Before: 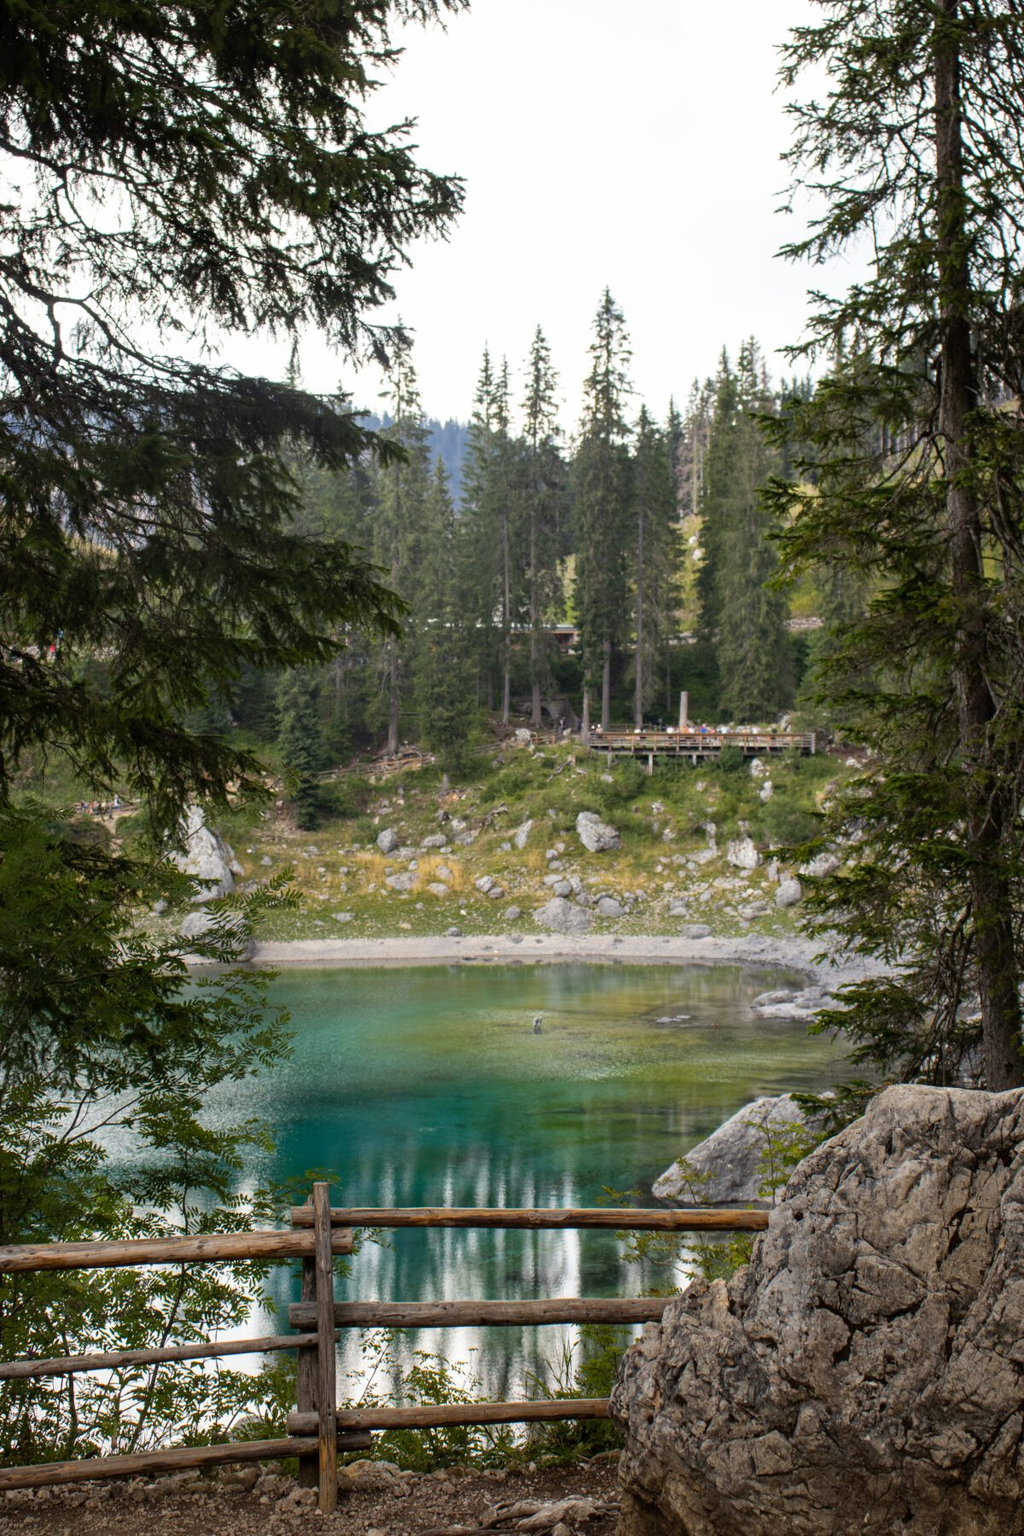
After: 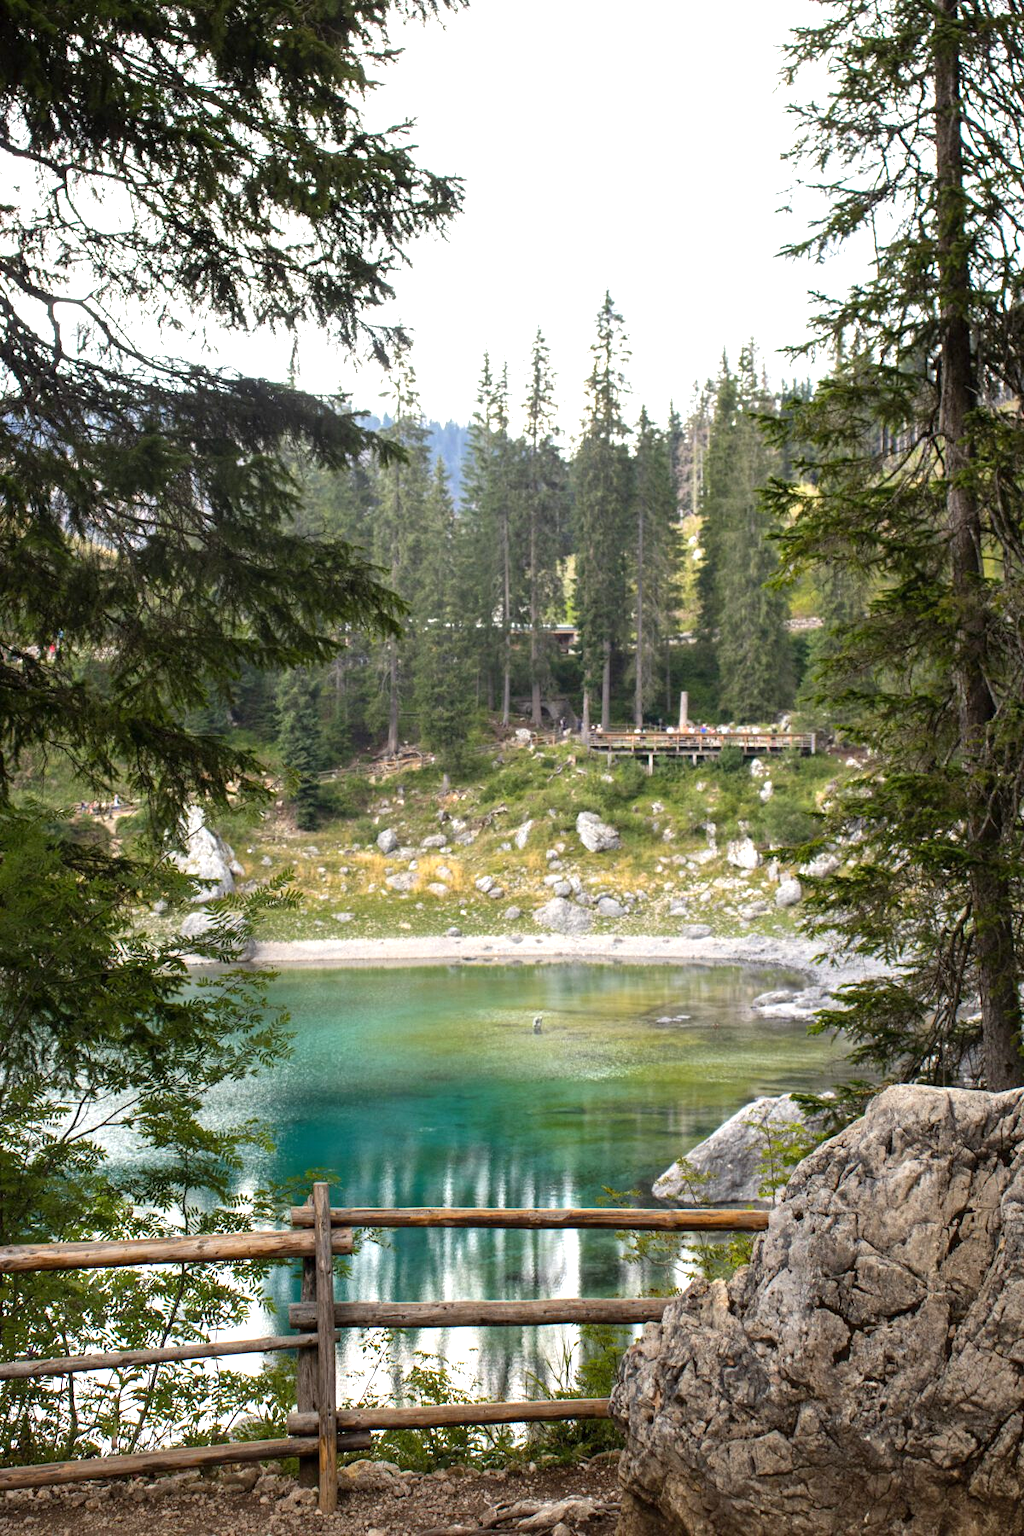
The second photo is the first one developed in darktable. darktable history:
exposure: exposure 0.776 EV, compensate highlight preservation false
shadows and highlights: radius 332.41, shadows 54.11, highlights -99.2, compress 94.47%, soften with gaussian
